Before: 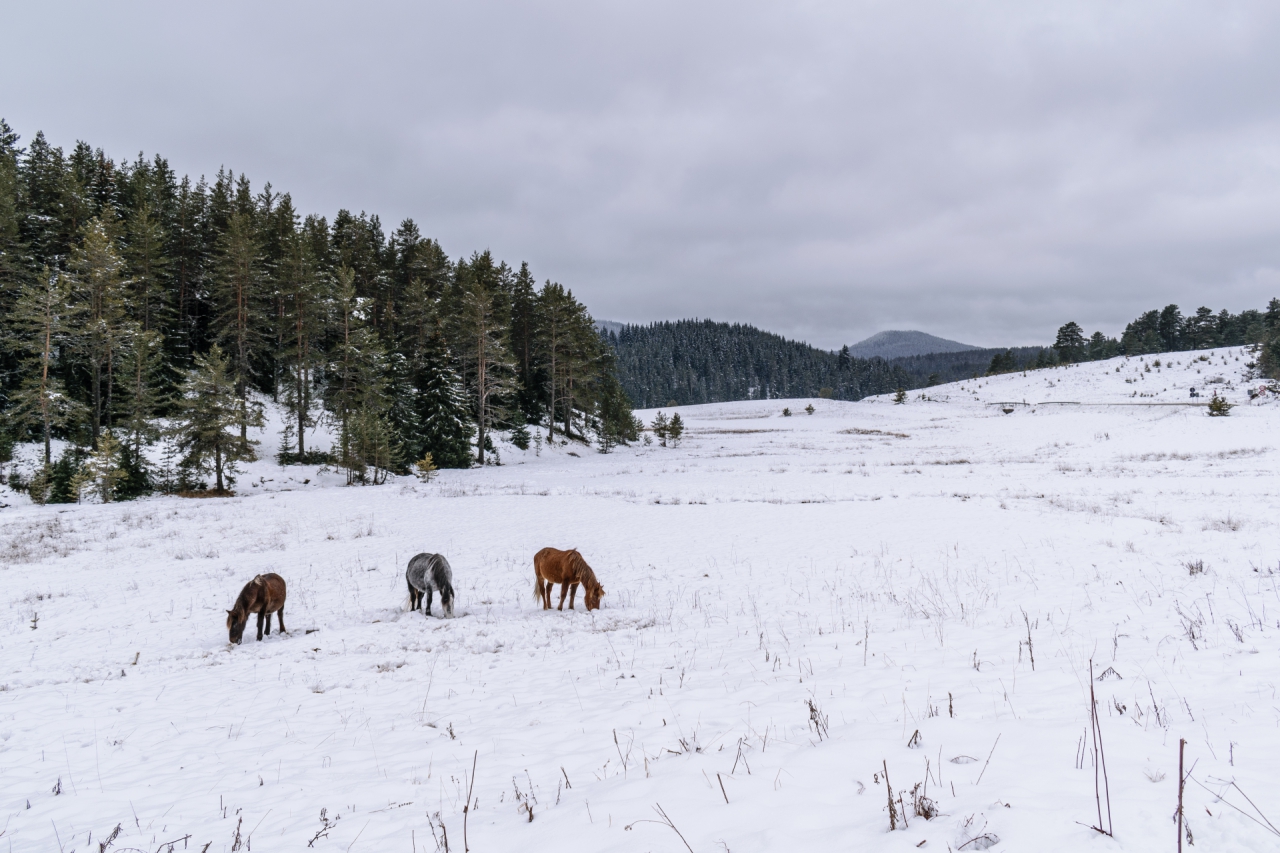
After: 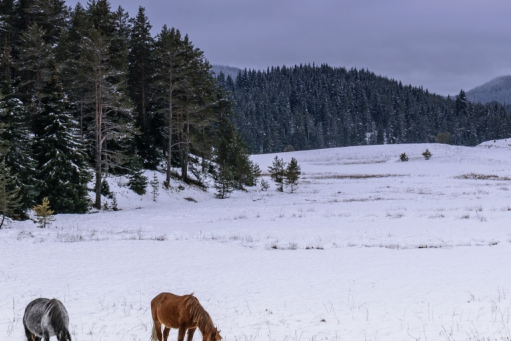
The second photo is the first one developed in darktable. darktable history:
graduated density: hue 238.83°, saturation 50%
crop: left 30%, top 30%, right 30%, bottom 30%
